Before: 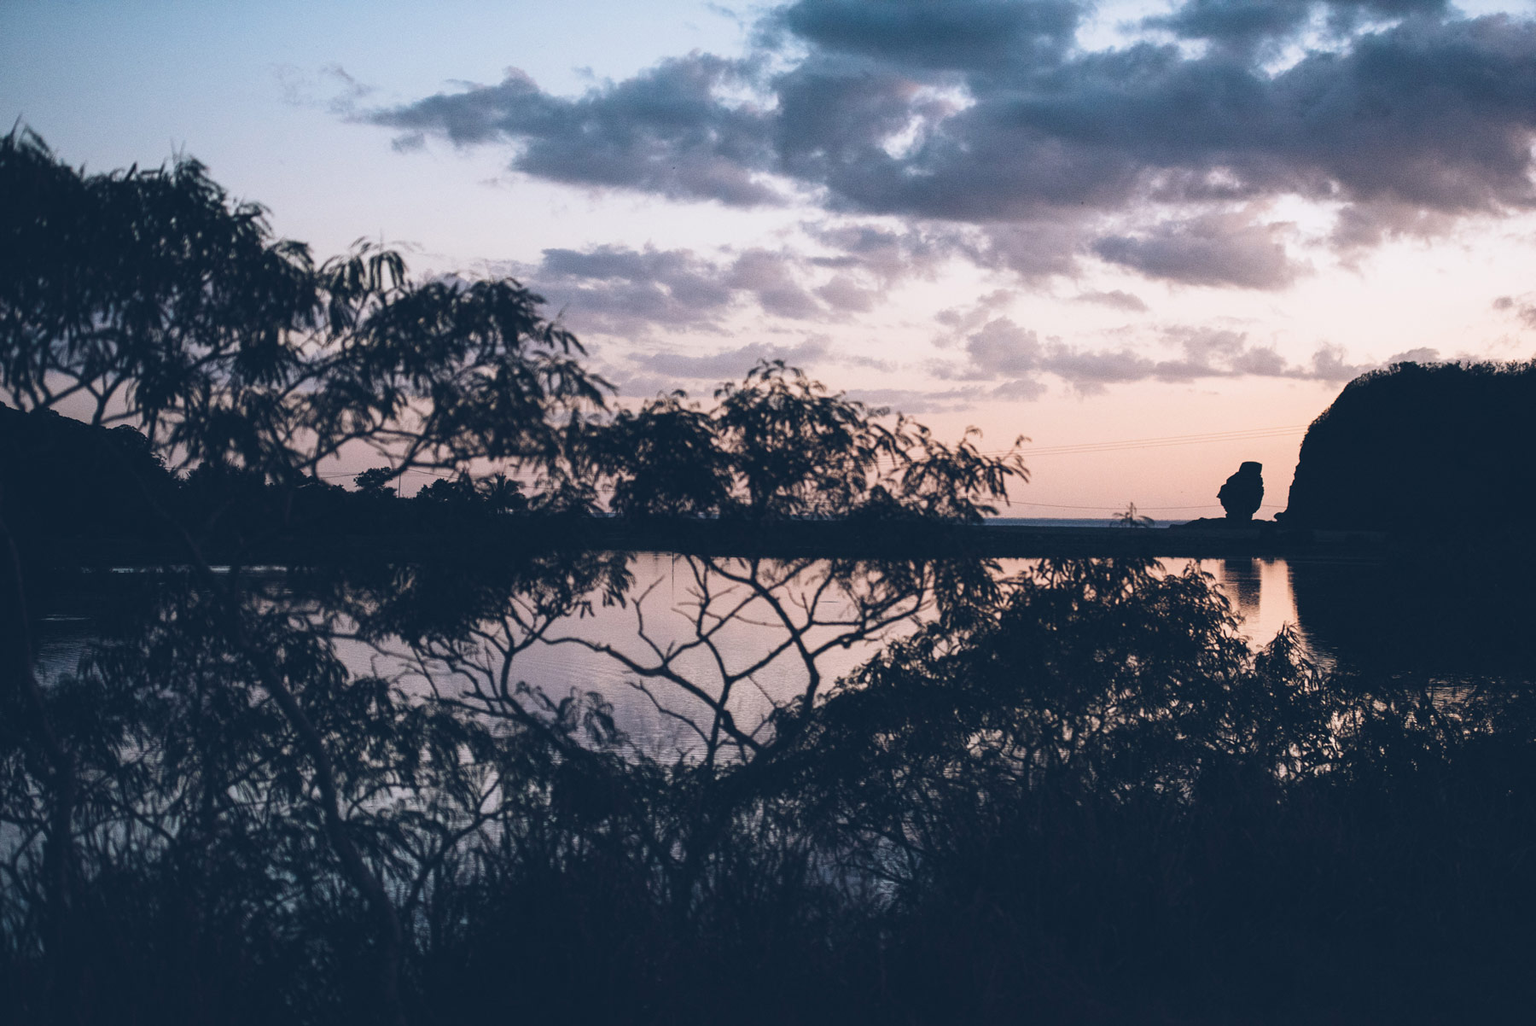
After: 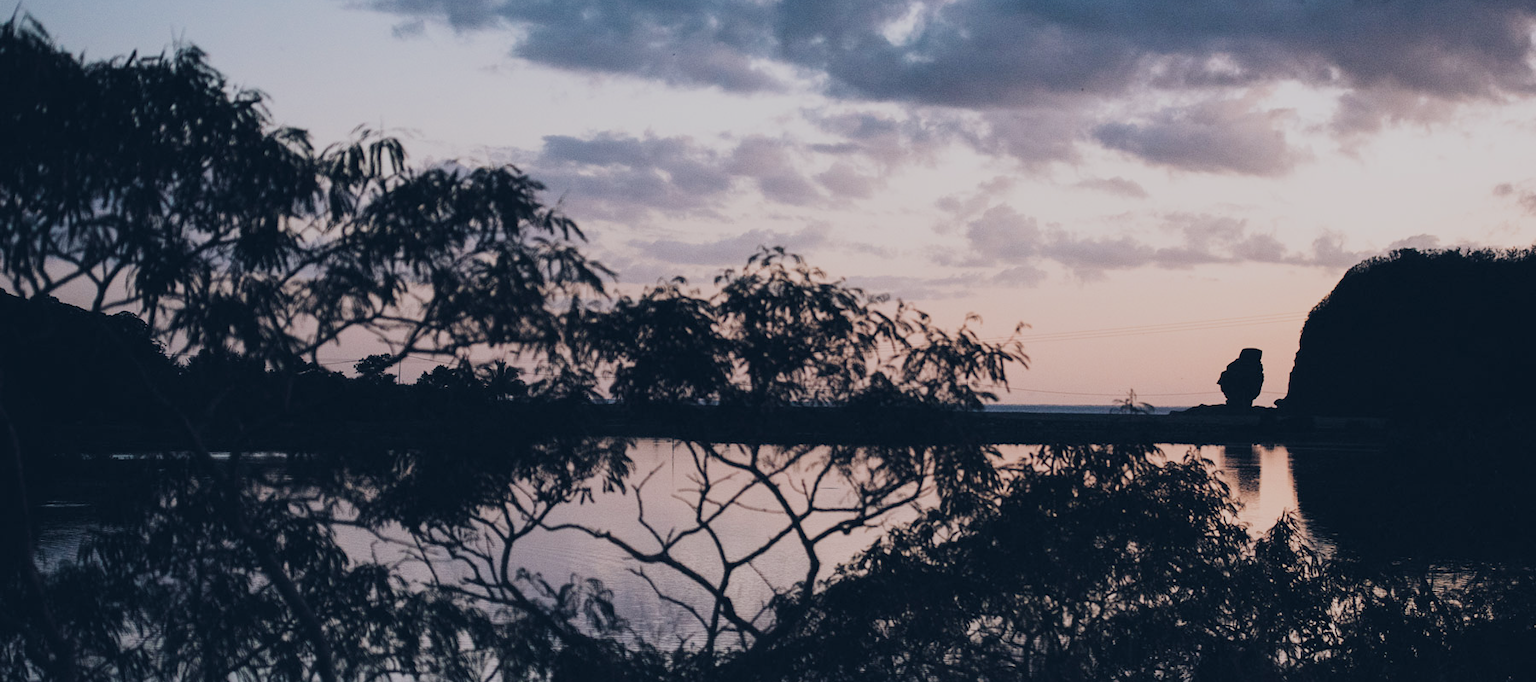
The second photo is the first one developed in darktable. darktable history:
crop: top 11.133%, bottom 22.231%
filmic rgb: black relative exposure -7.46 EV, white relative exposure 4.87 EV, threshold 5.96 EV, hardness 3.39, enable highlight reconstruction true
tone equalizer: on, module defaults
